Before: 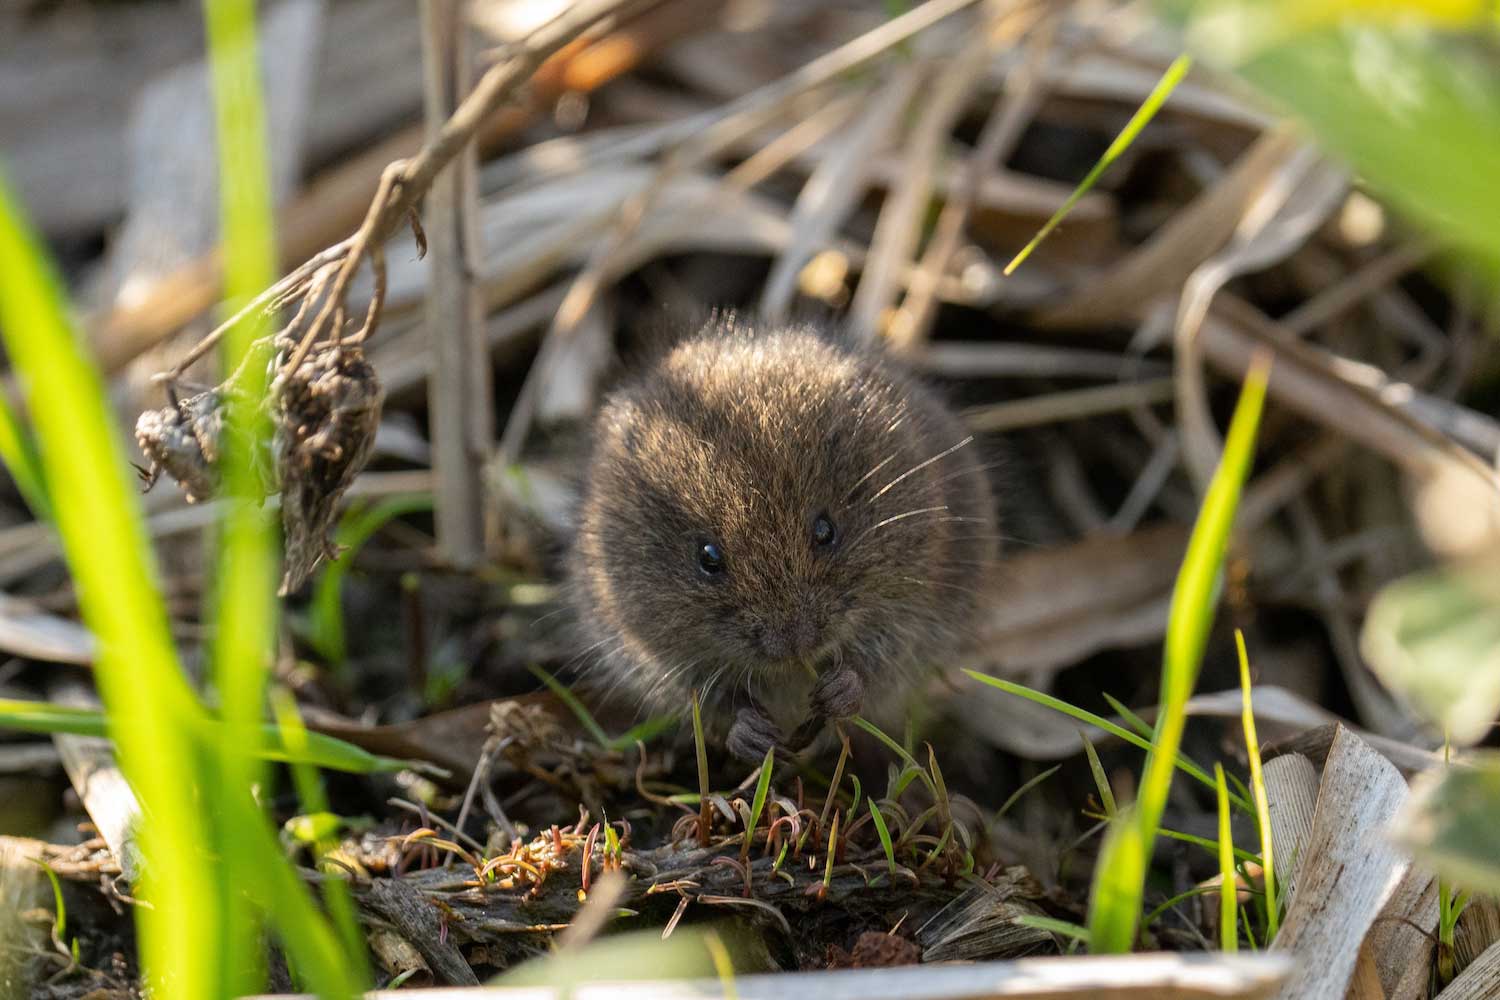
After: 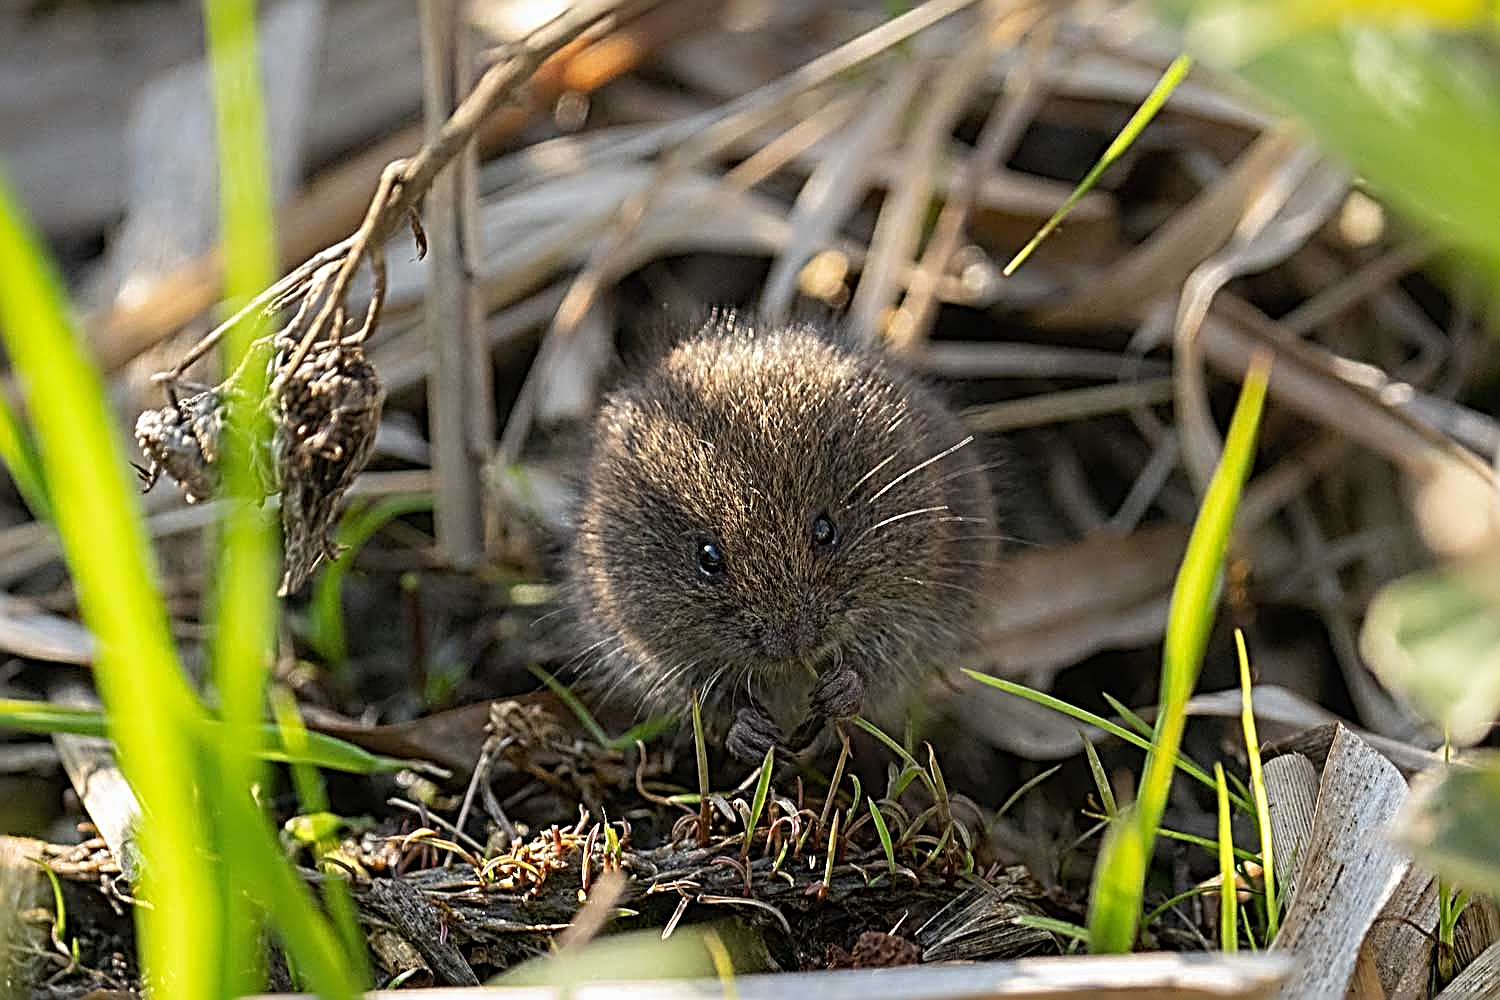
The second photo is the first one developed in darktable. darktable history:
contrast equalizer: y [[0.5, 0.5, 0.472, 0.5, 0.5, 0.5], [0.5 ×6], [0.5 ×6], [0 ×6], [0 ×6]]
sharpen: radius 3.158, amount 1.731
